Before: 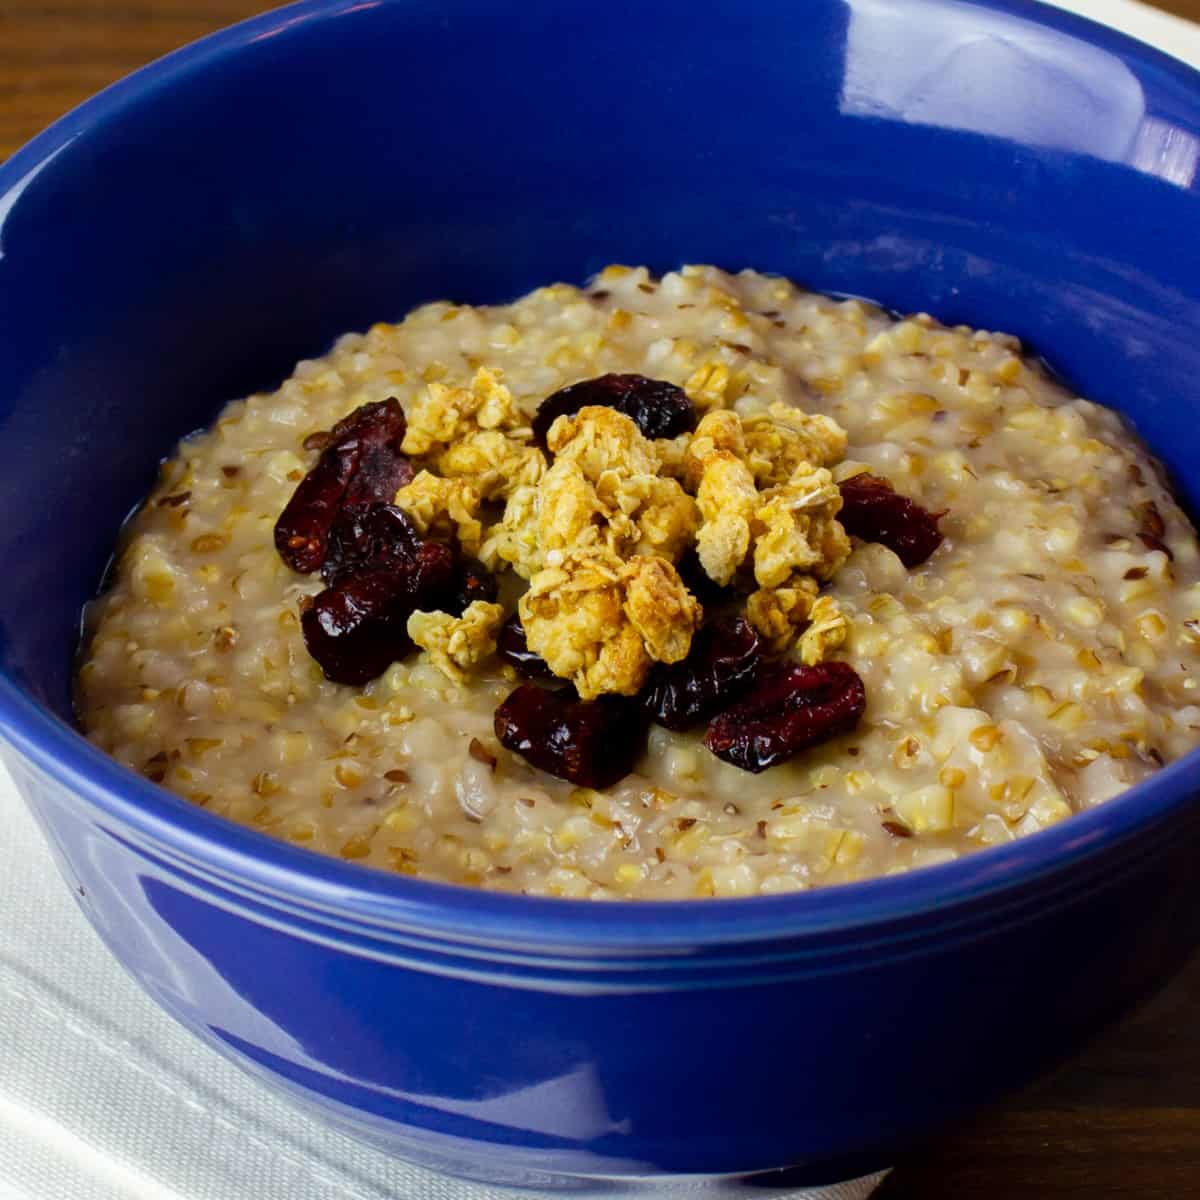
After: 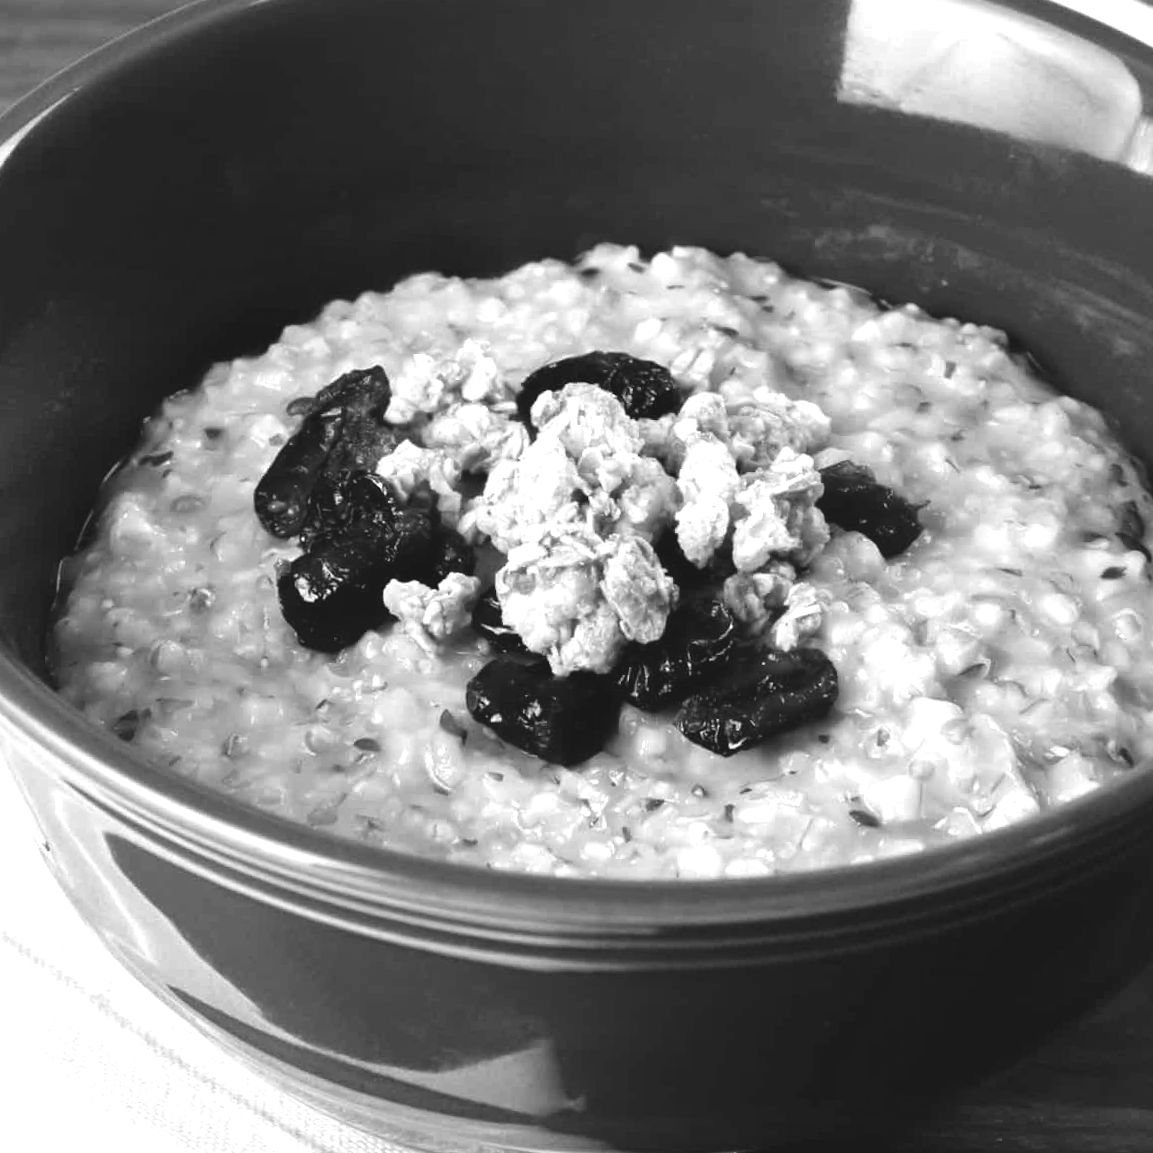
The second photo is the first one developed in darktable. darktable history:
crop and rotate: angle -2.38°
exposure: black level correction -0.005, exposure 1.002 EV, compensate highlight preservation false
monochrome: on, module defaults
